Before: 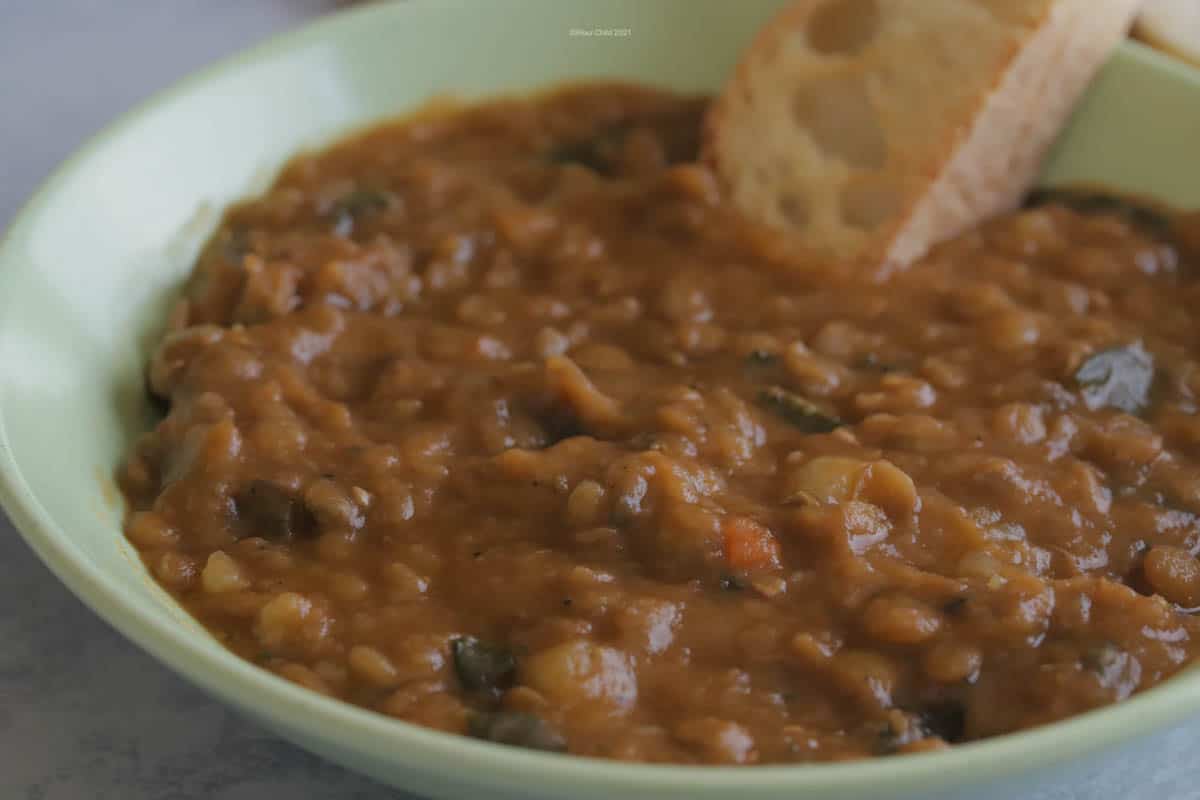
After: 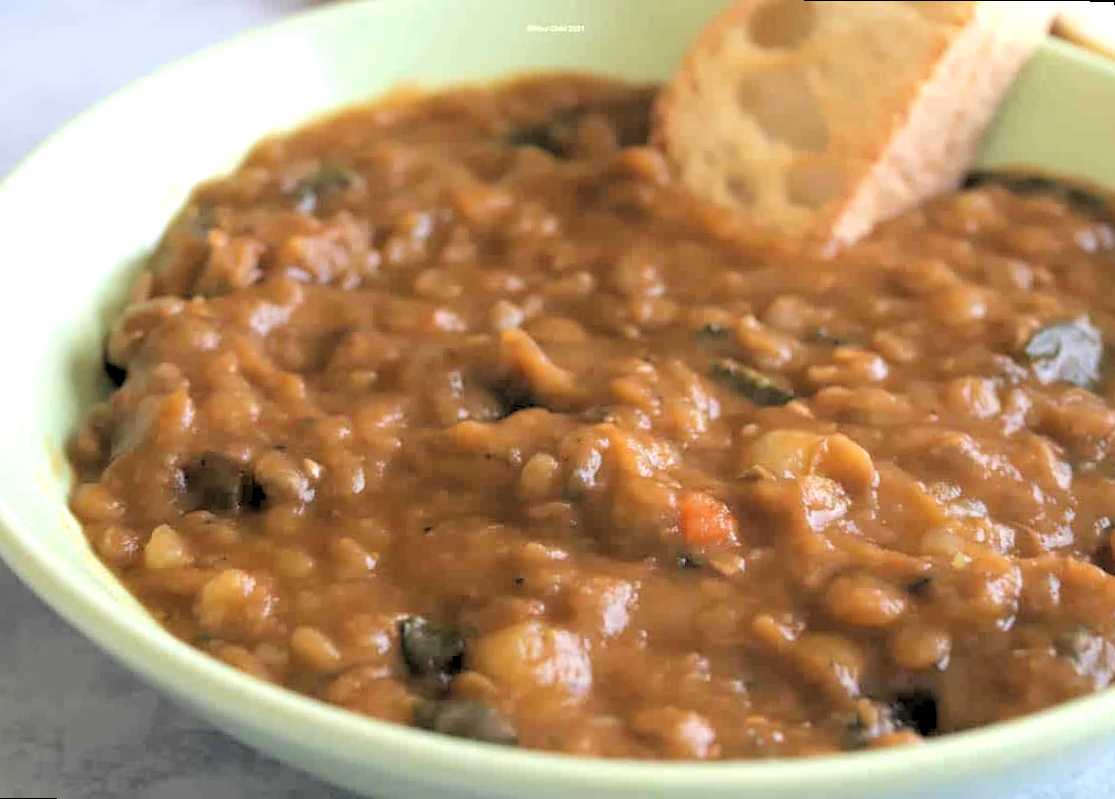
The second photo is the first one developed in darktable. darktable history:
rotate and perspective: rotation 0.215°, lens shift (vertical) -0.139, crop left 0.069, crop right 0.939, crop top 0.002, crop bottom 0.996
rgb levels: levels [[0.029, 0.461, 0.922], [0, 0.5, 1], [0, 0.5, 1]]
exposure: black level correction 0, exposure 1.2 EV, compensate exposure bias true, compensate highlight preservation false
